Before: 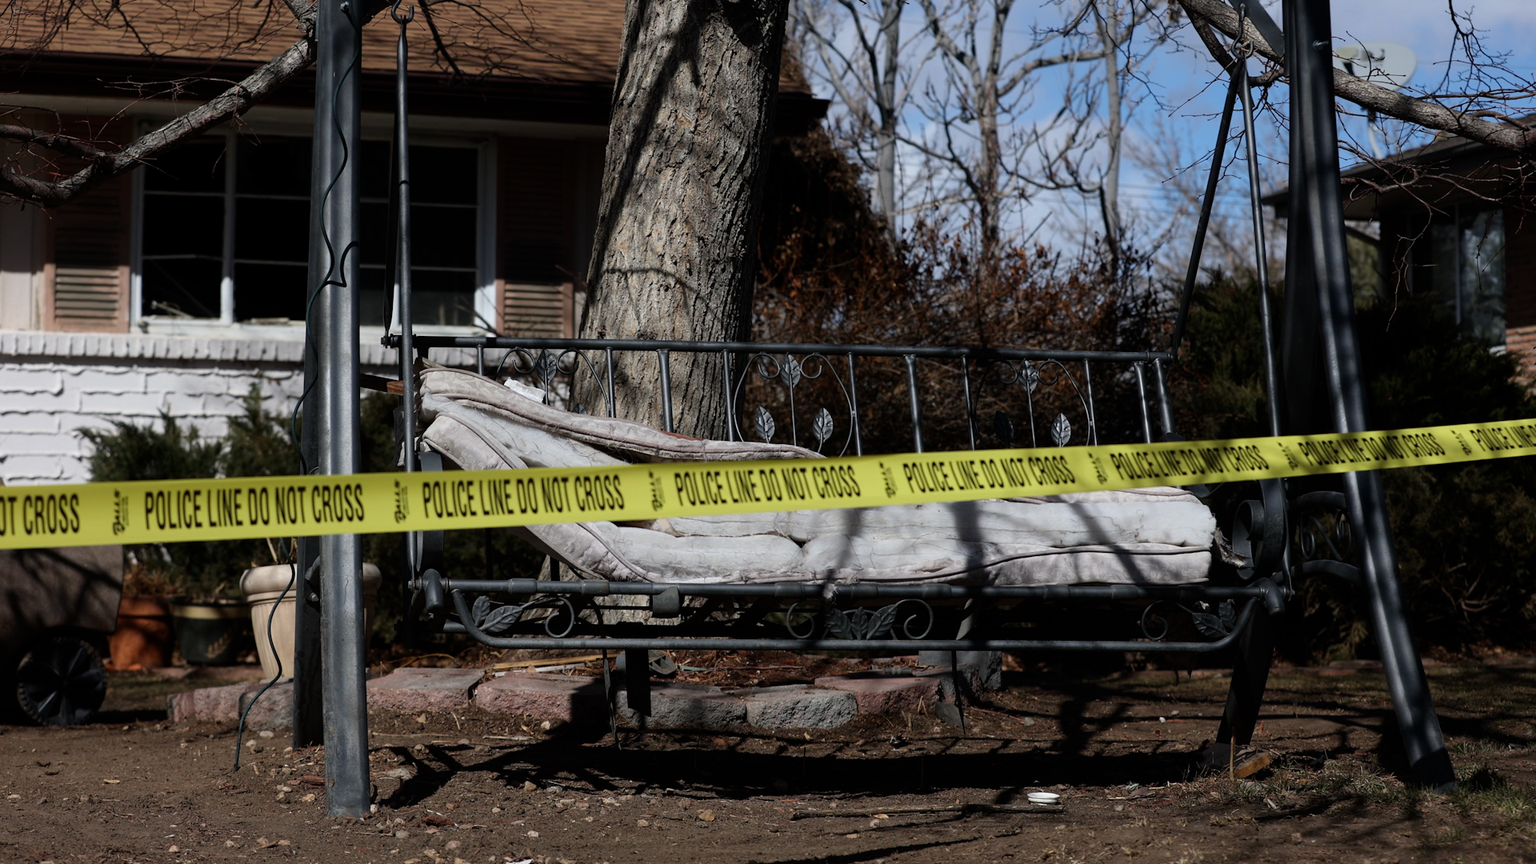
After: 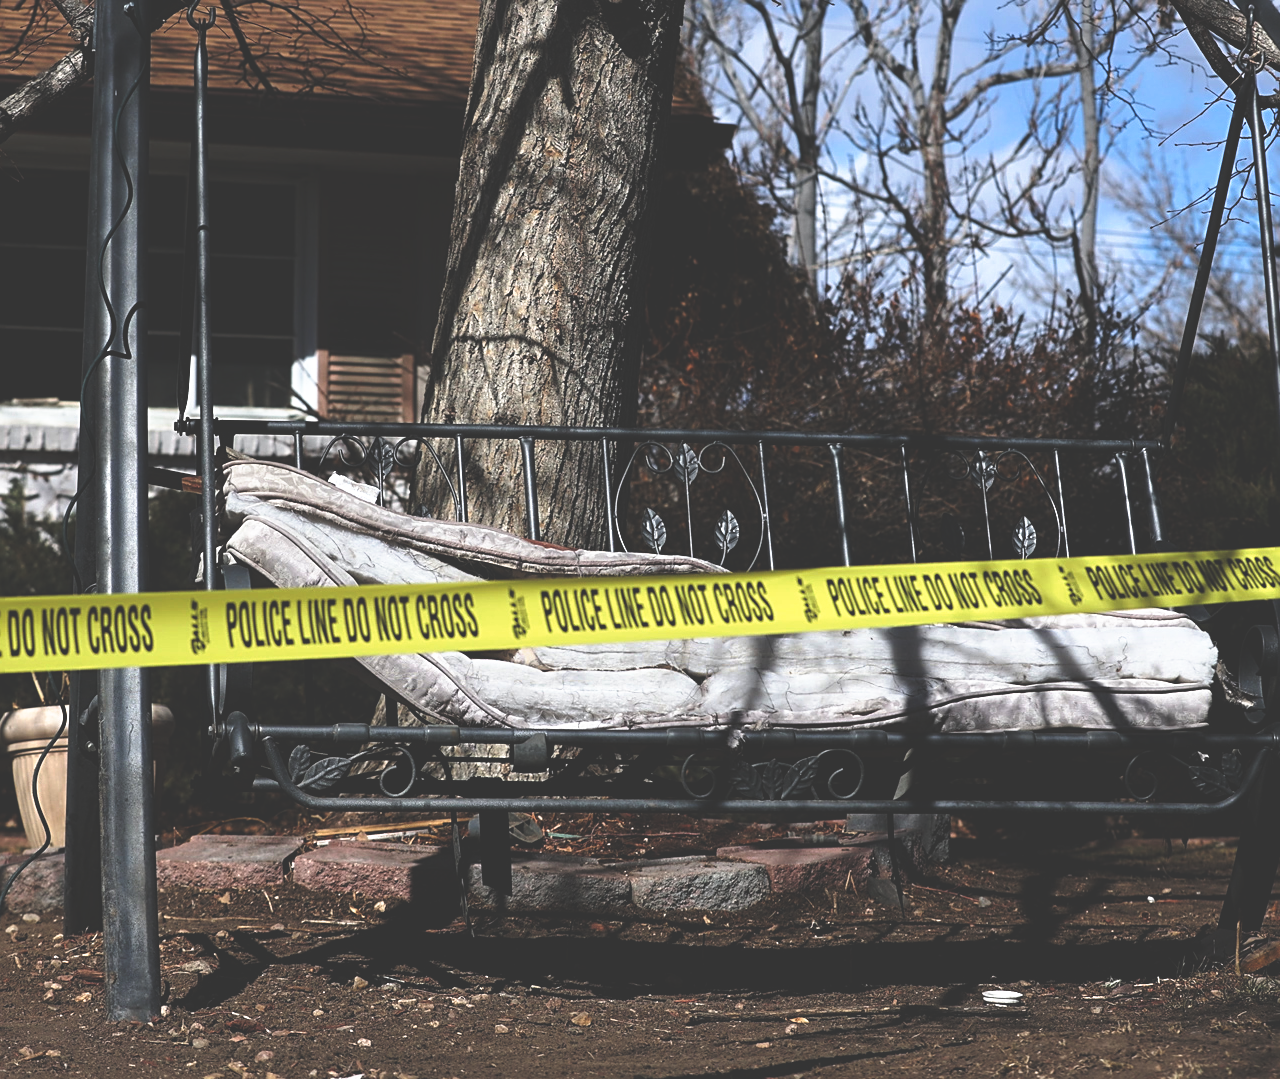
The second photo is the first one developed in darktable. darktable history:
tone curve: curves: ch0 [(0, 0) (0.003, 0.028) (0.011, 0.028) (0.025, 0.026) (0.044, 0.036) (0.069, 0.06) (0.1, 0.101) (0.136, 0.15) (0.177, 0.203) (0.224, 0.271) (0.277, 0.345) (0.335, 0.422) (0.399, 0.515) (0.468, 0.611) (0.543, 0.716) (0.623, 0.826) (0.709, 0.942) (0.801, 0.992) (0.898, 1) (1, 1)], preserve colors none
sharpen: on, module defaults
crop and rotate: left 15.754%, right 17.579%
rgb curve: curves: ch0 [(0, 0.186) (0.314, 0.284) (0.775, 0.708) (1, 1)], compensate middle gray true, preserve colors none
contrast brightness saturation: saturation -0.05
